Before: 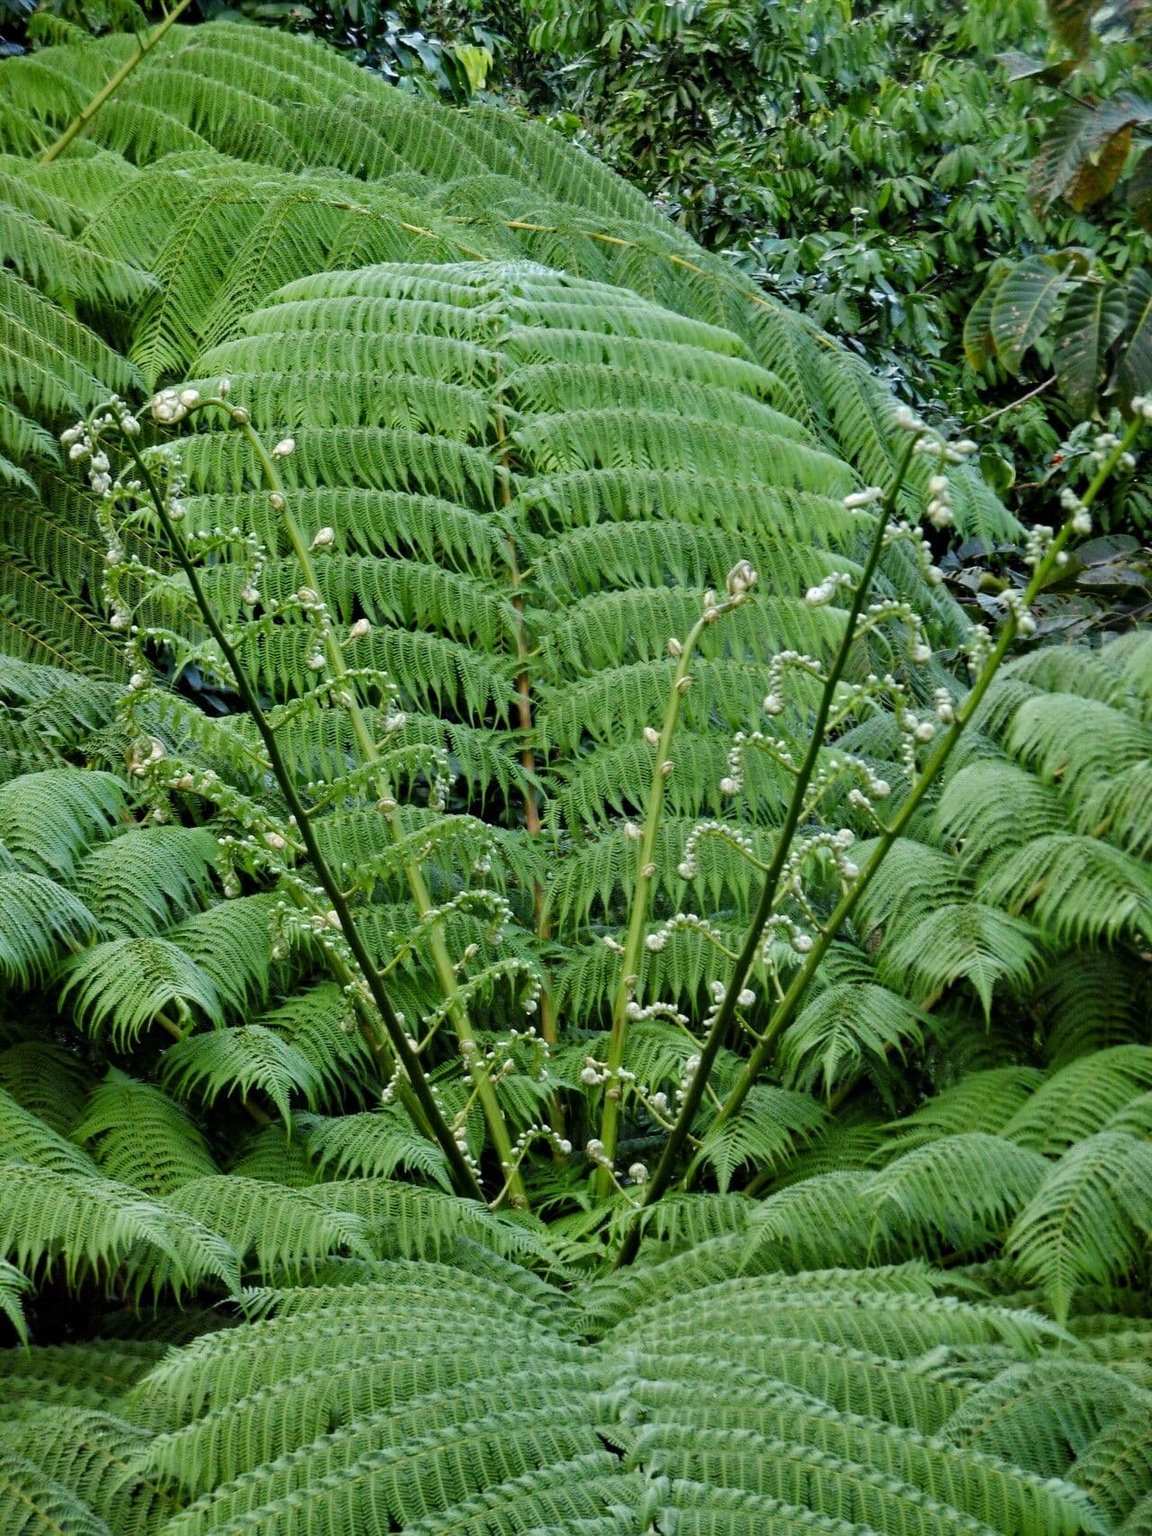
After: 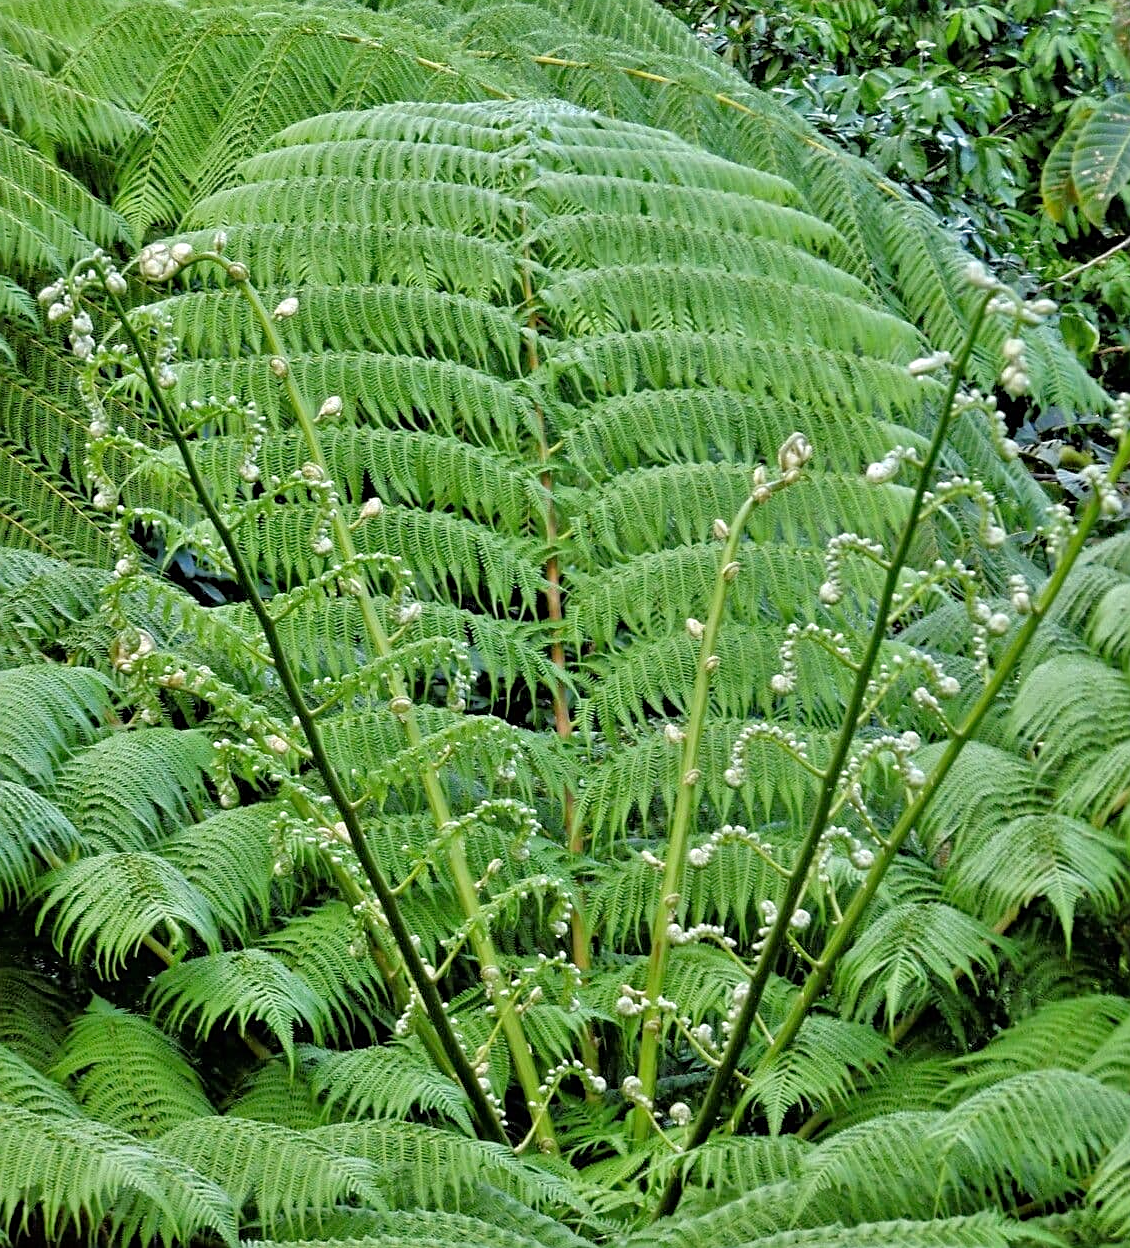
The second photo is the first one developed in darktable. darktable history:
tone equalizer: -7 EV 0.143 EV, -6 EV 0.58 EV, -5 EV 1.13 EV, -4 EV 1.35 EV, -3 EV 1.16 EV, -2 EV 0.6 EV, -1 EV 0.163 EV
crop and rotate: left 2.305%, top 11.18%, right 9.394%, bottom 15.652%
sharpen: on, module defaults
